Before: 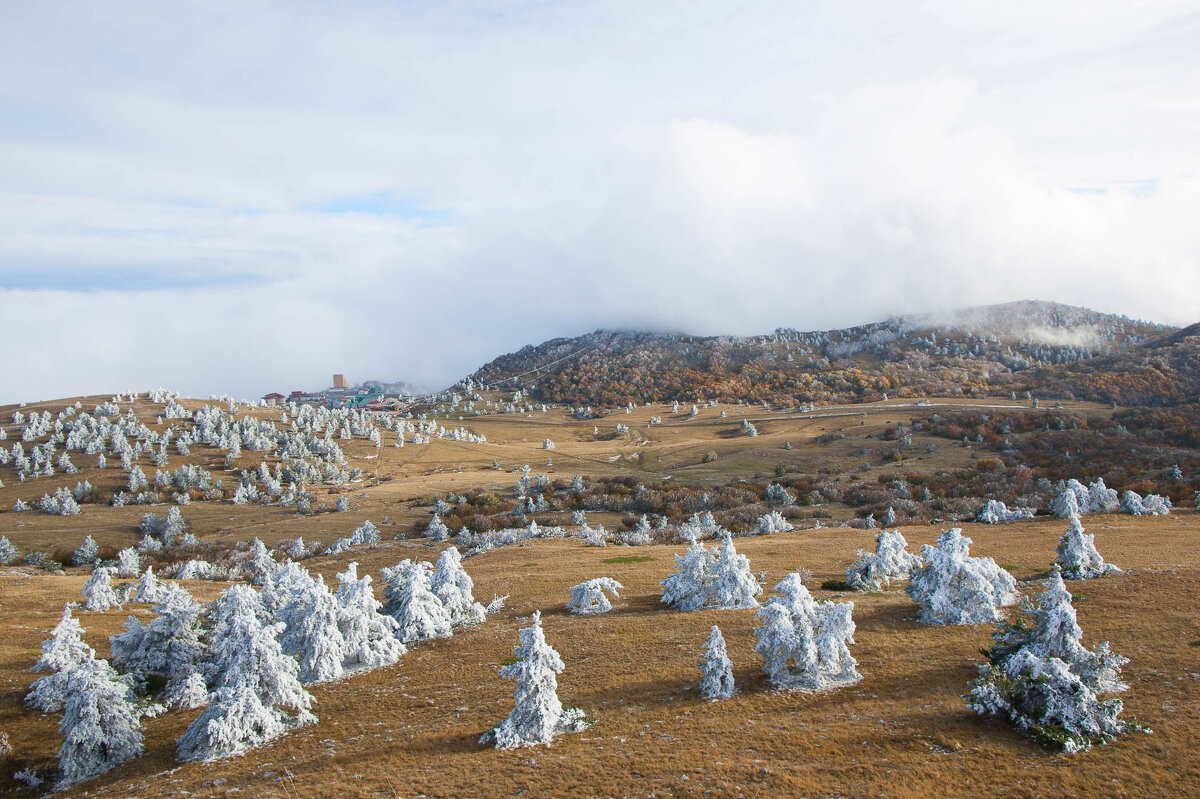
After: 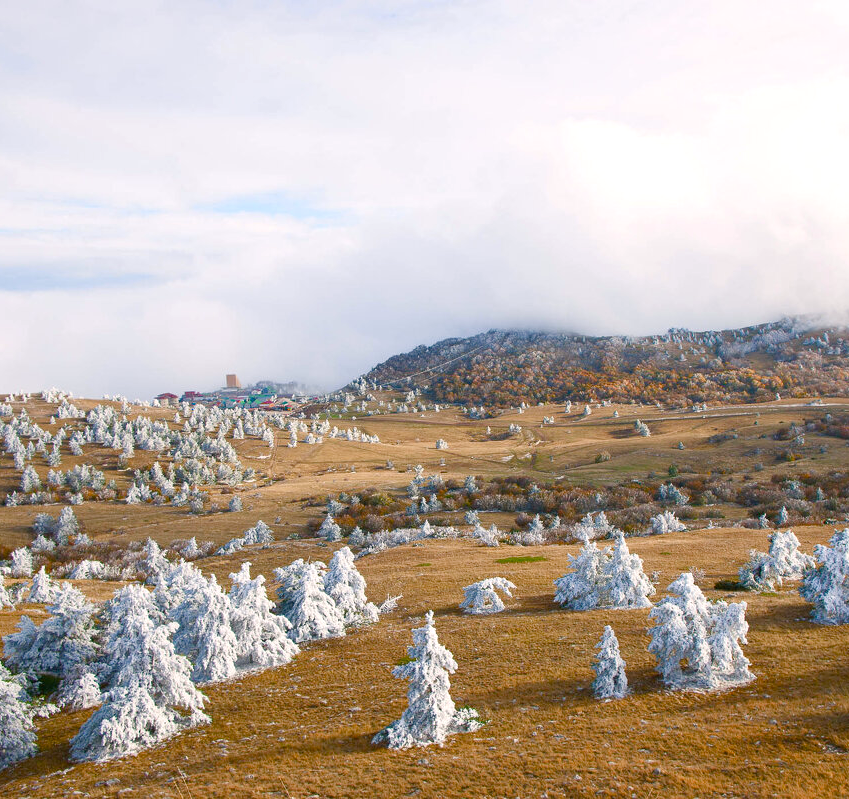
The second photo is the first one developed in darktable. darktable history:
color balance rgb: highlights gain › chroma 2.068%, highlights gain › hue 46.36°, linear chroma grading › global chroma 14.964%, perceptual saturation grading › global saturation 20%, perceptual saturation grading › highlights -49.272%, perceptual saturation grading › shadows 24.999%, global vibrance 20%
crop and rotate: left 8.966%, right 20.257%
exposure: exposure 0.203 EV, compensate exposure bias true, compensate highlight preservation false
